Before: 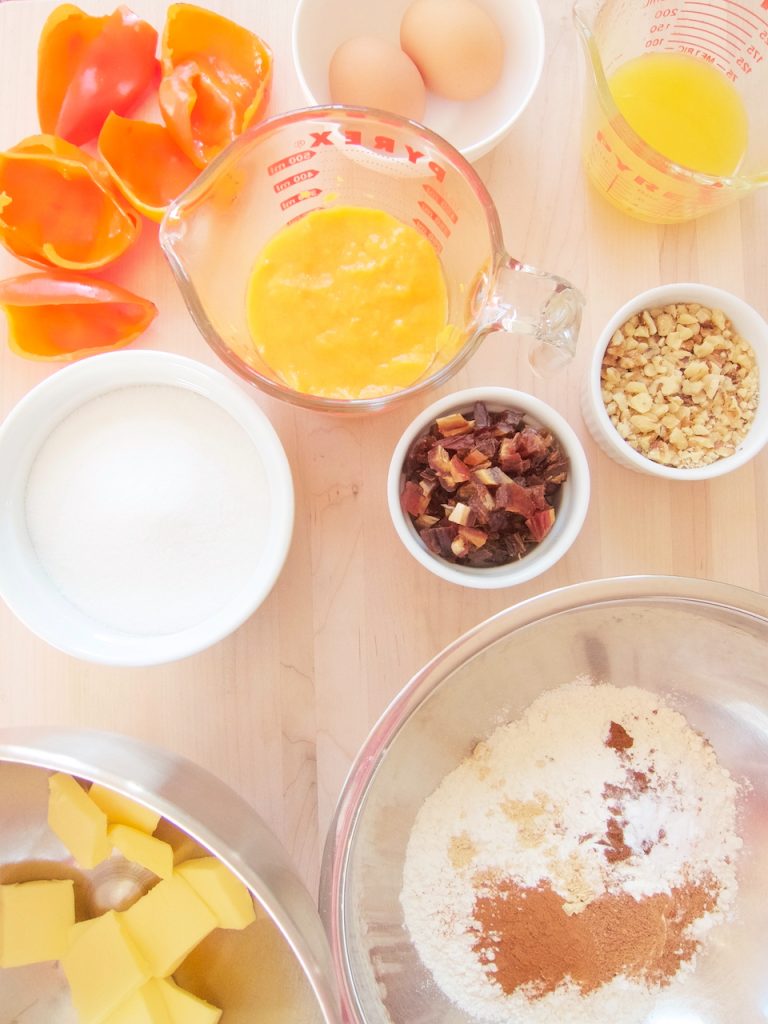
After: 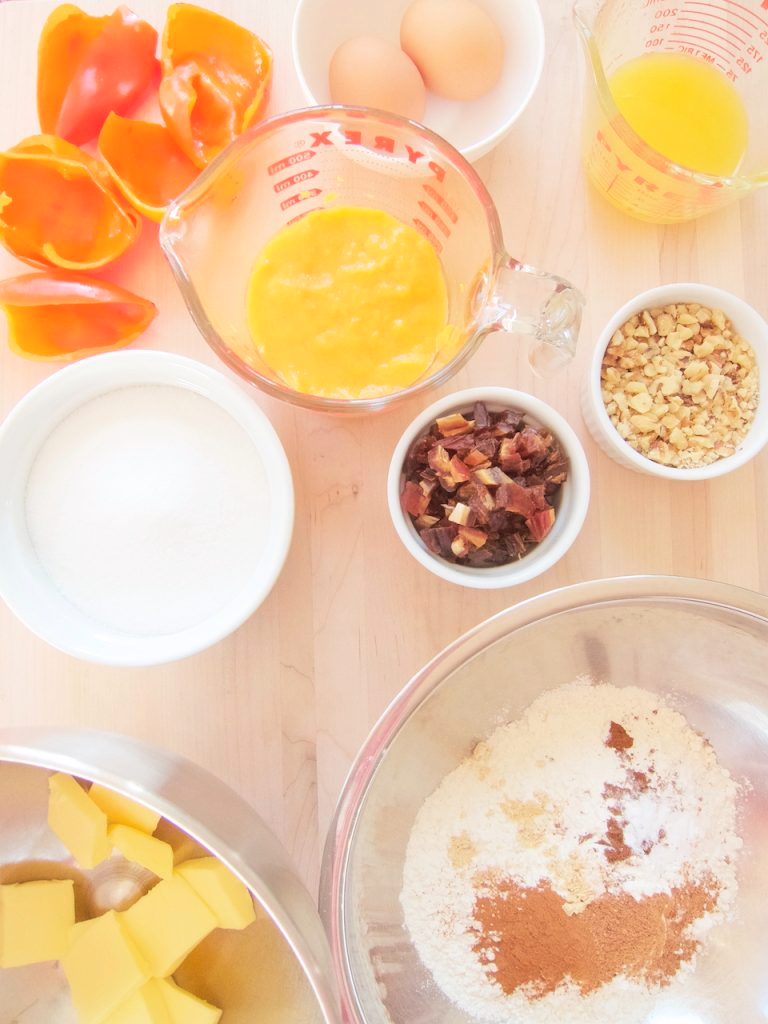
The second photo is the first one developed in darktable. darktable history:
contrast brightness saturation: contrast 0.046, brightness 0.066, saturation 0.007
